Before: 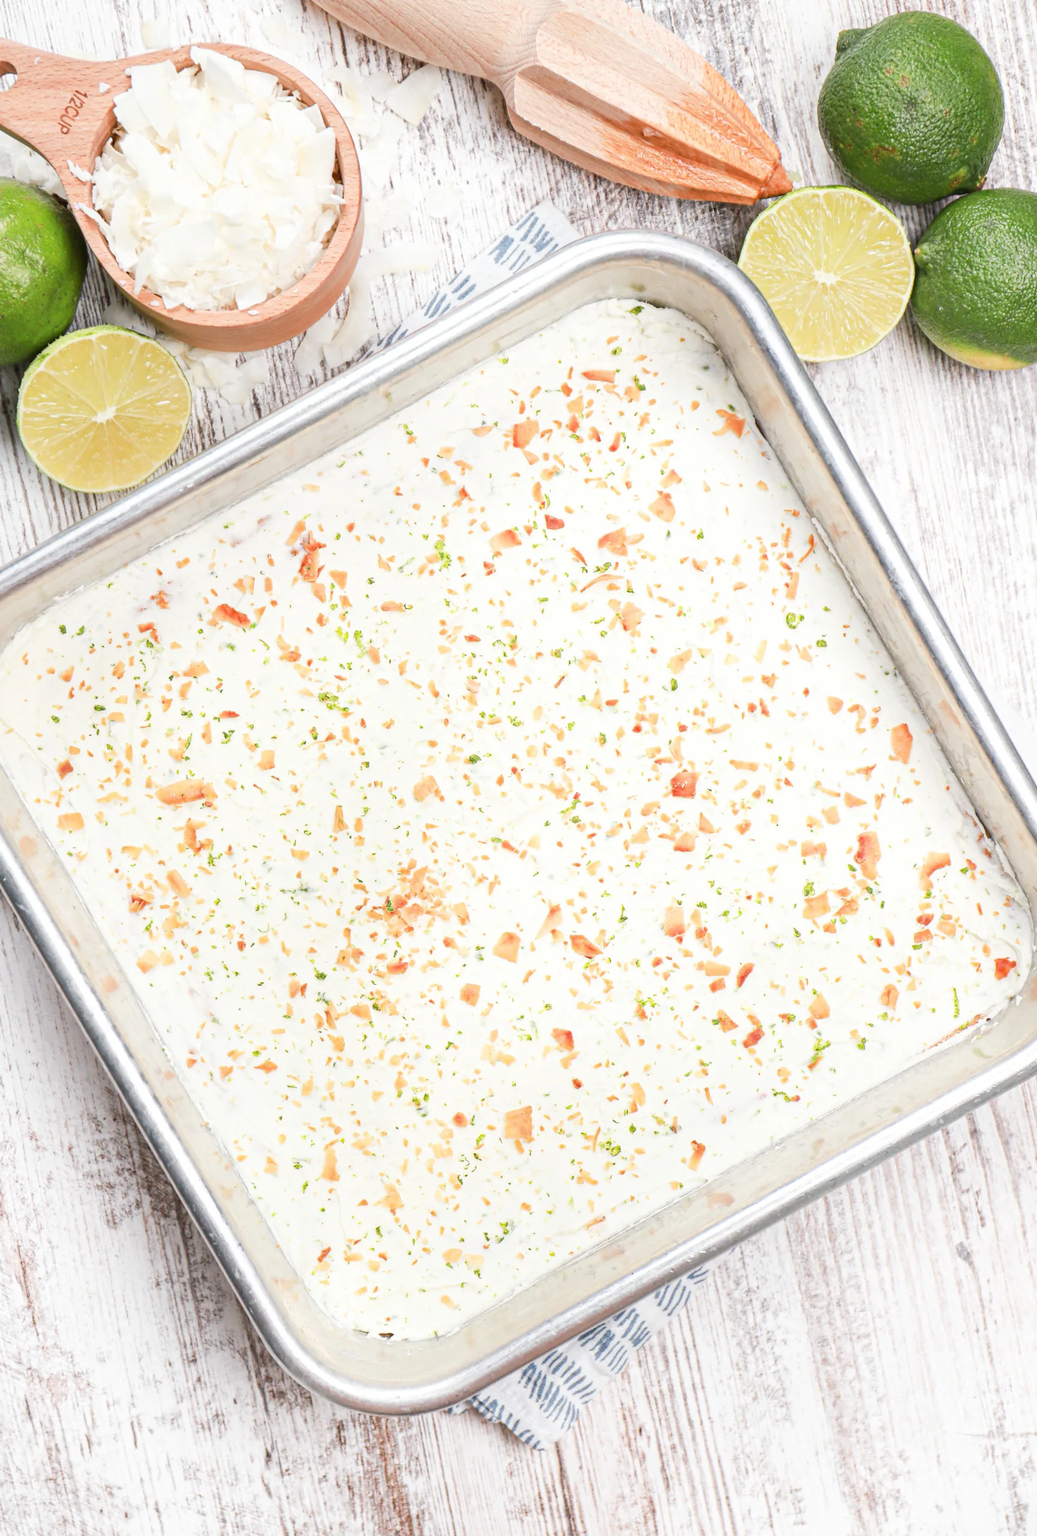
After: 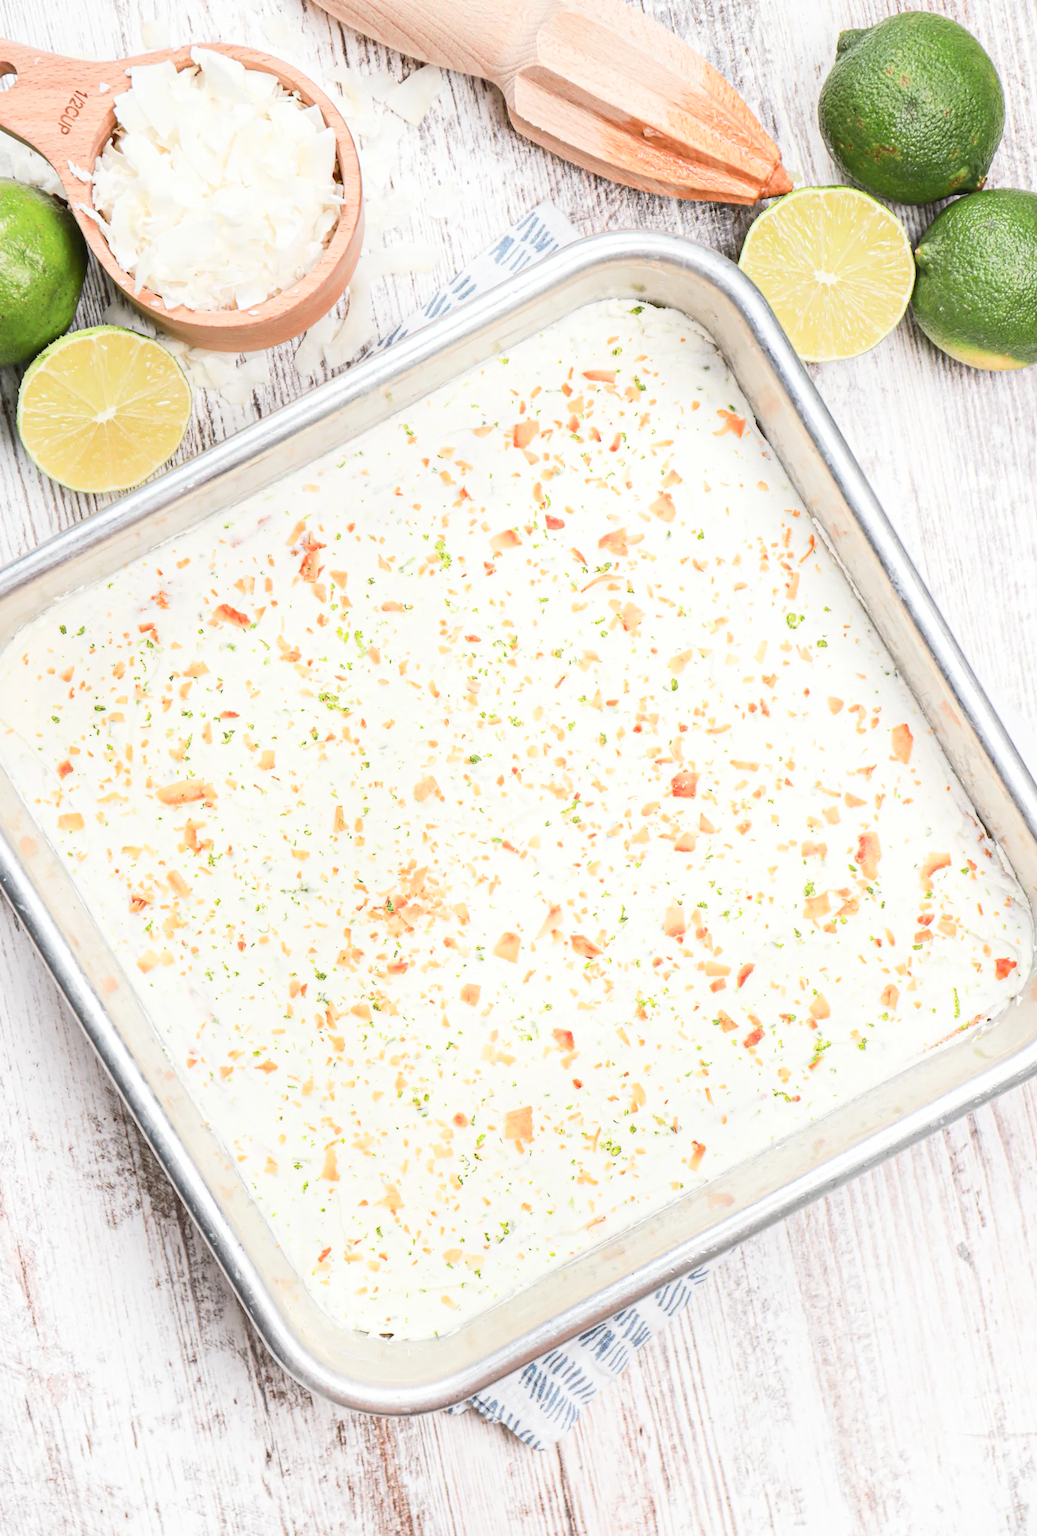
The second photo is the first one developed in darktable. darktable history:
tone curve: curves: ch0 [(0.016, 0.023) (0.248, 0.252) (0.732, 0.797) (1, 1)], color space Lab, independent channels, preserve colors none
